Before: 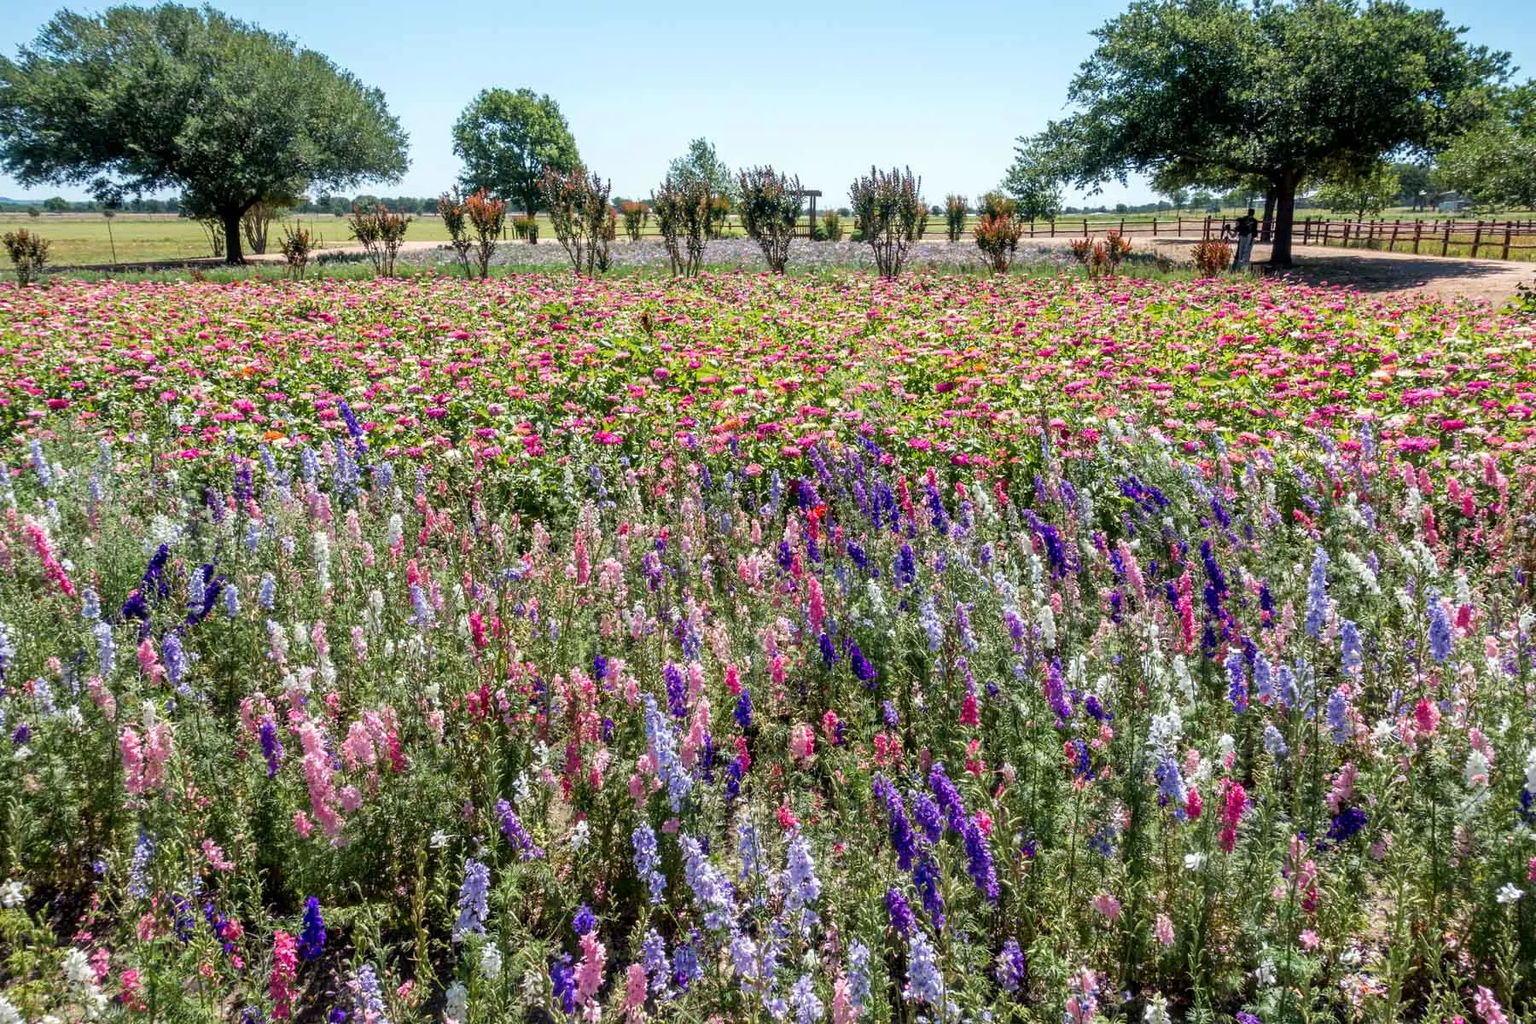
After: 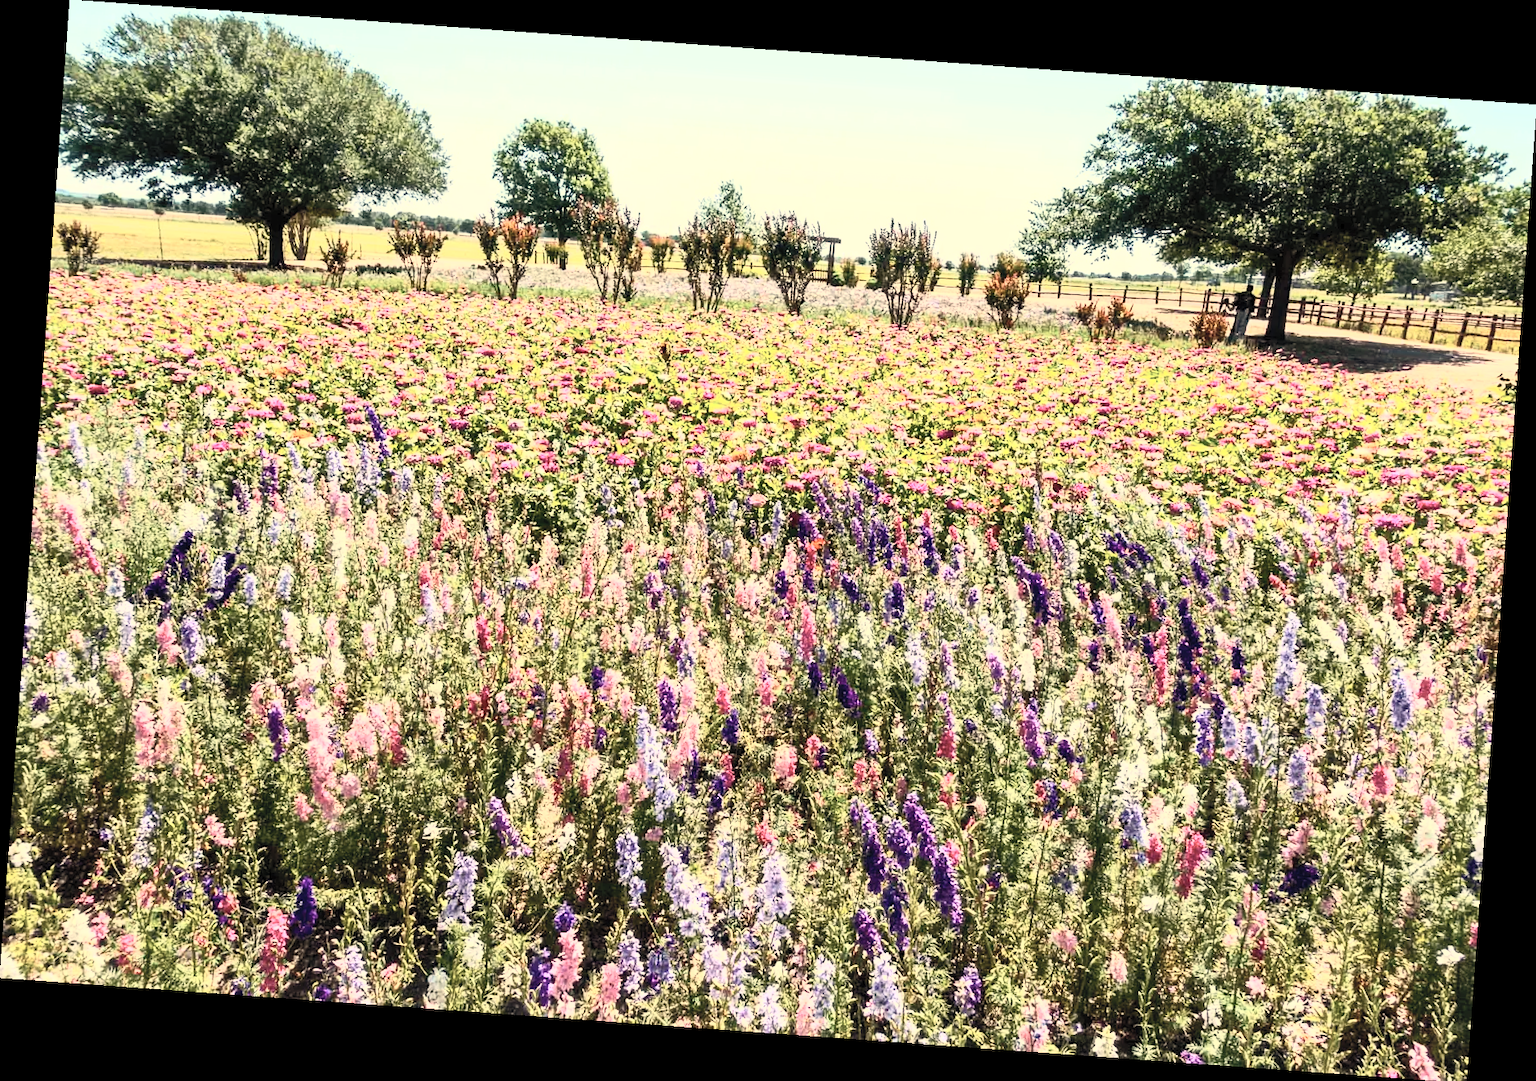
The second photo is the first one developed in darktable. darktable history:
color balance rgb: perceptual saturation grading › global saturation 25%, global vibrance 20%
contrast brightness saturation: contrast 0.57, brightness 0.57, saturation -0.34
white balance: red 1.123, blue 0.83
shadows and highlights: shadows 37.27, highlights -28.18, soften with gaussian
rotate and perspective: rotation 4.1°, automatic cropping off
